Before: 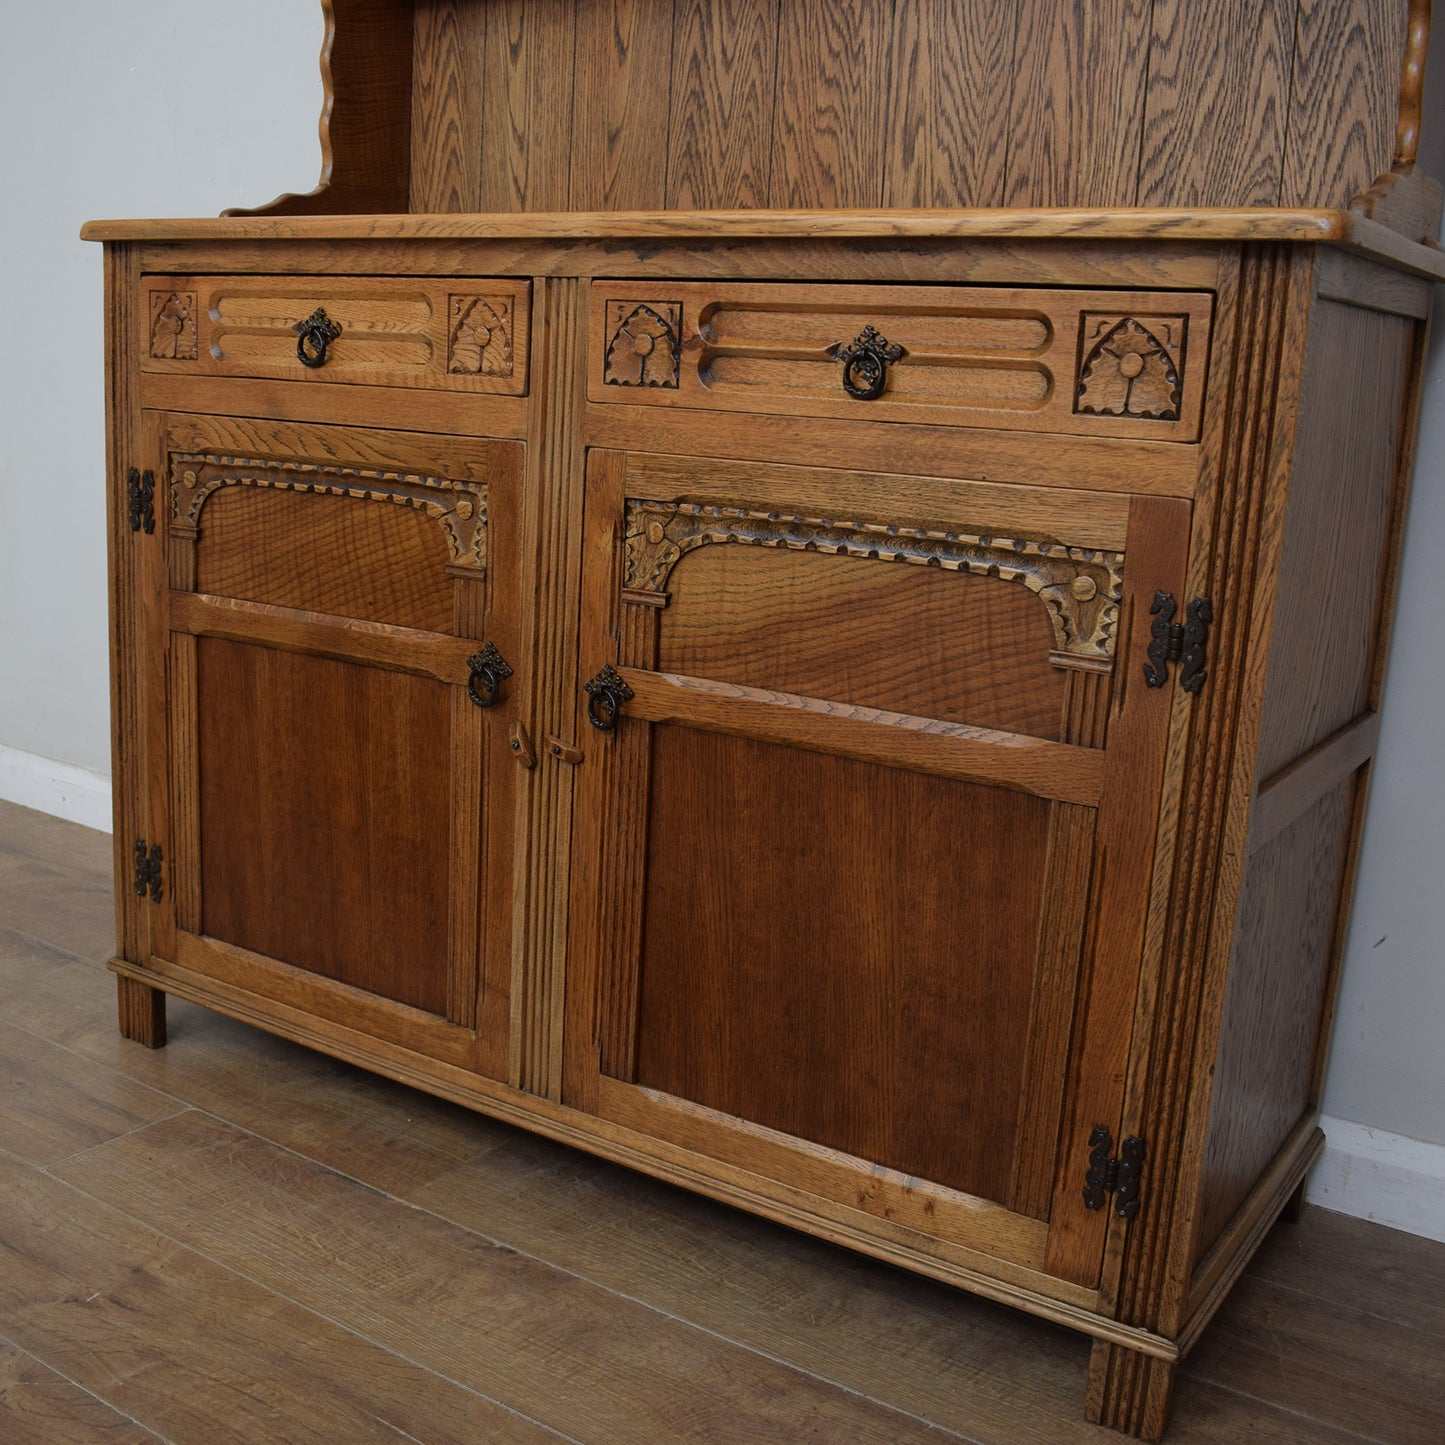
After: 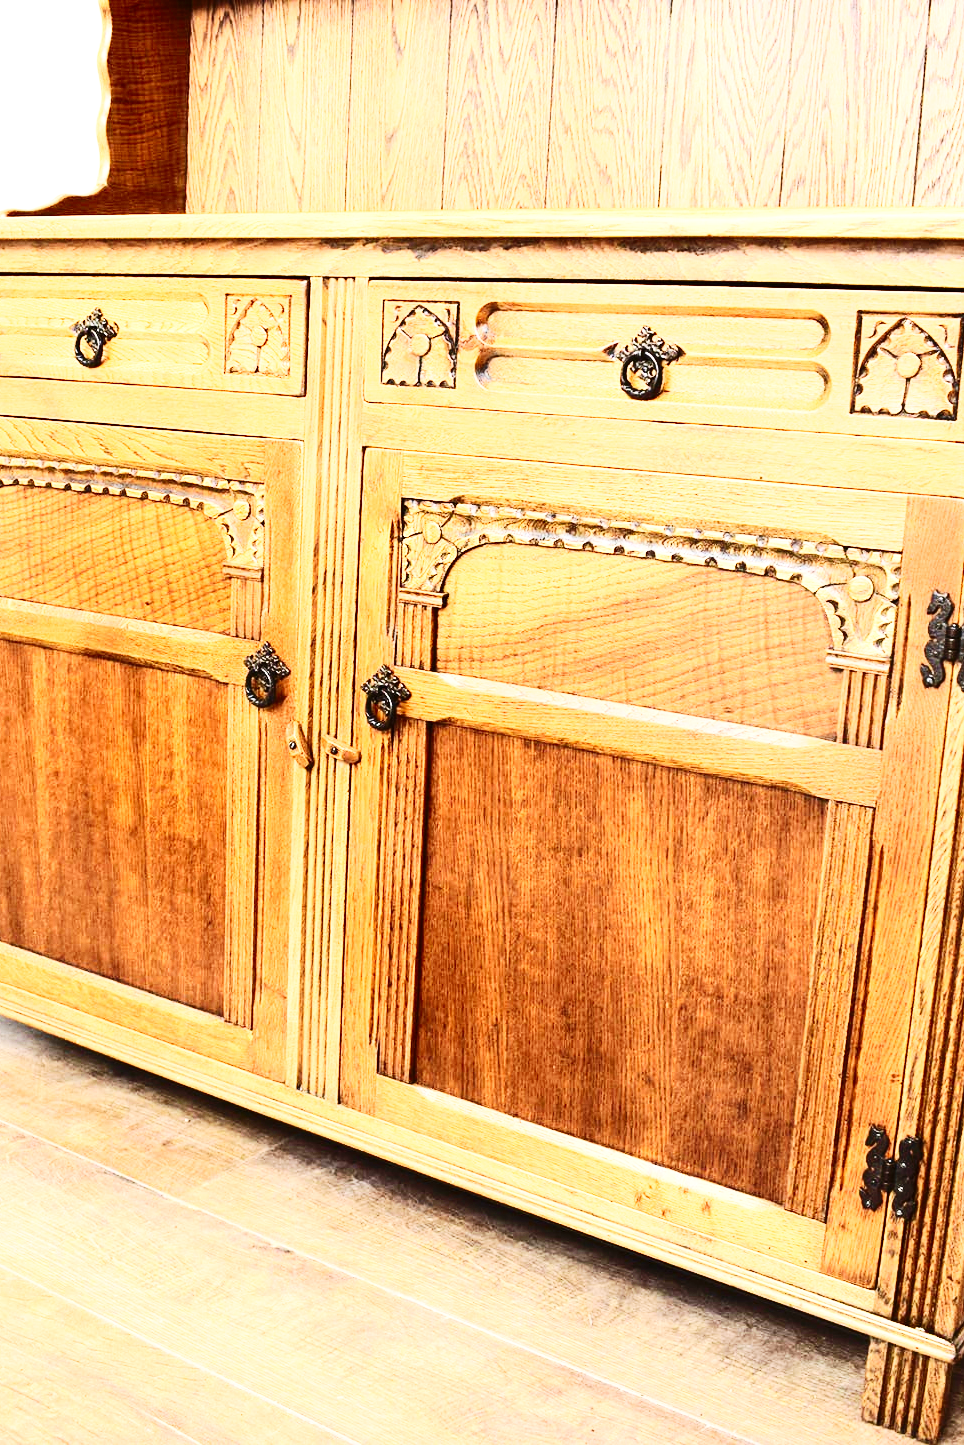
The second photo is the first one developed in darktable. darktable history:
base curve: curves: ch0 [(0, 0) (0.036, 0.025) (0.121, 0.166) (0.206, 0.329) (0.605, 0.79) (1, 1)], preserve colors none
contrast brightness saturation: contrast 0.39, brightness 0.1
exposure: black level correction 0, exposure 2.327 EV, compensate exposure bias true, compensate highlight preservation false
crop and rotate: left 15.446%, right 17.836%
